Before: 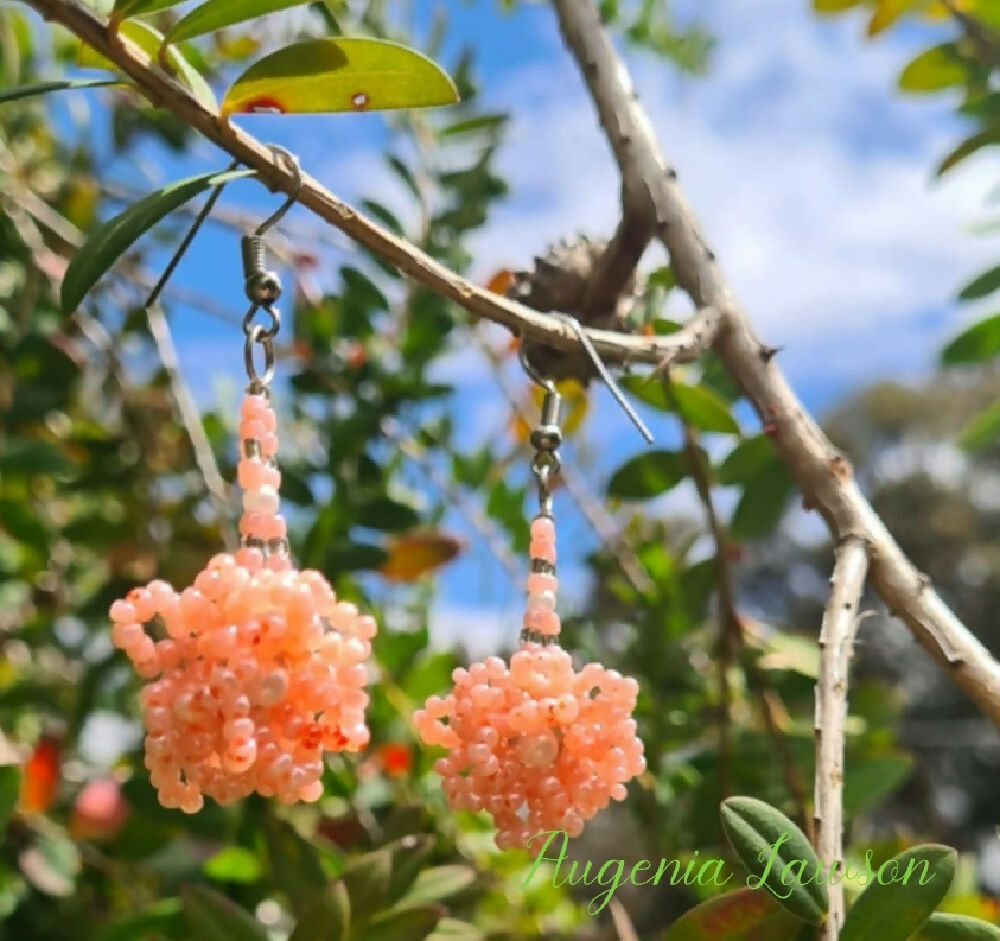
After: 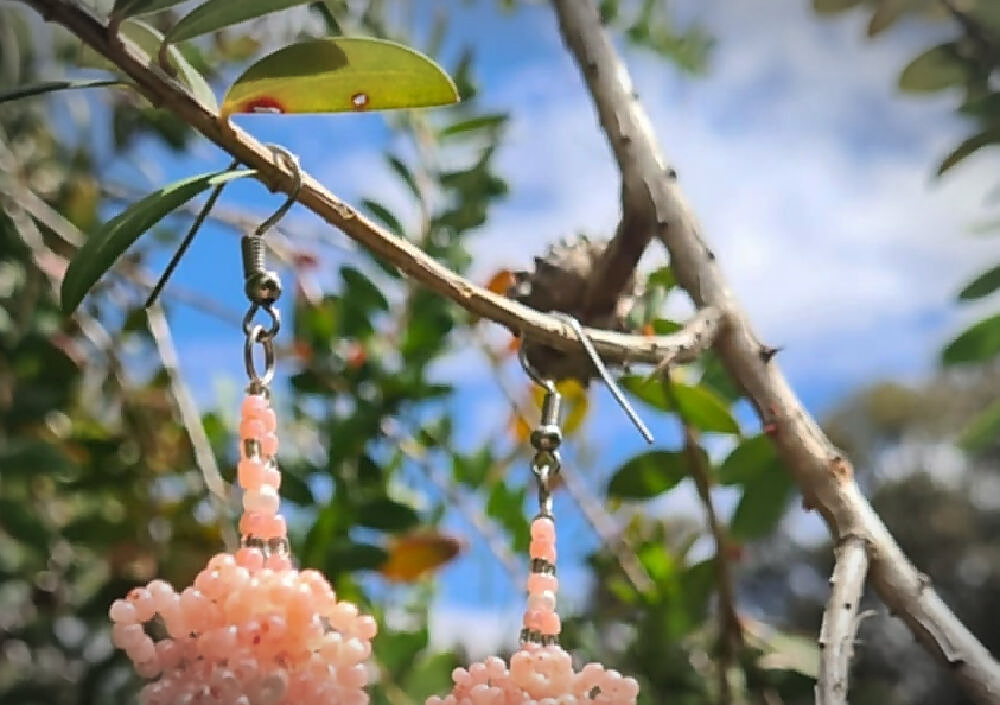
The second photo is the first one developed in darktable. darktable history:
crop: bottom 24.967%
sharpen: on, module defaults
vignetting: fall-off start 79.43%, saturation -0.649, width/height ratio 1.327, unbound false
